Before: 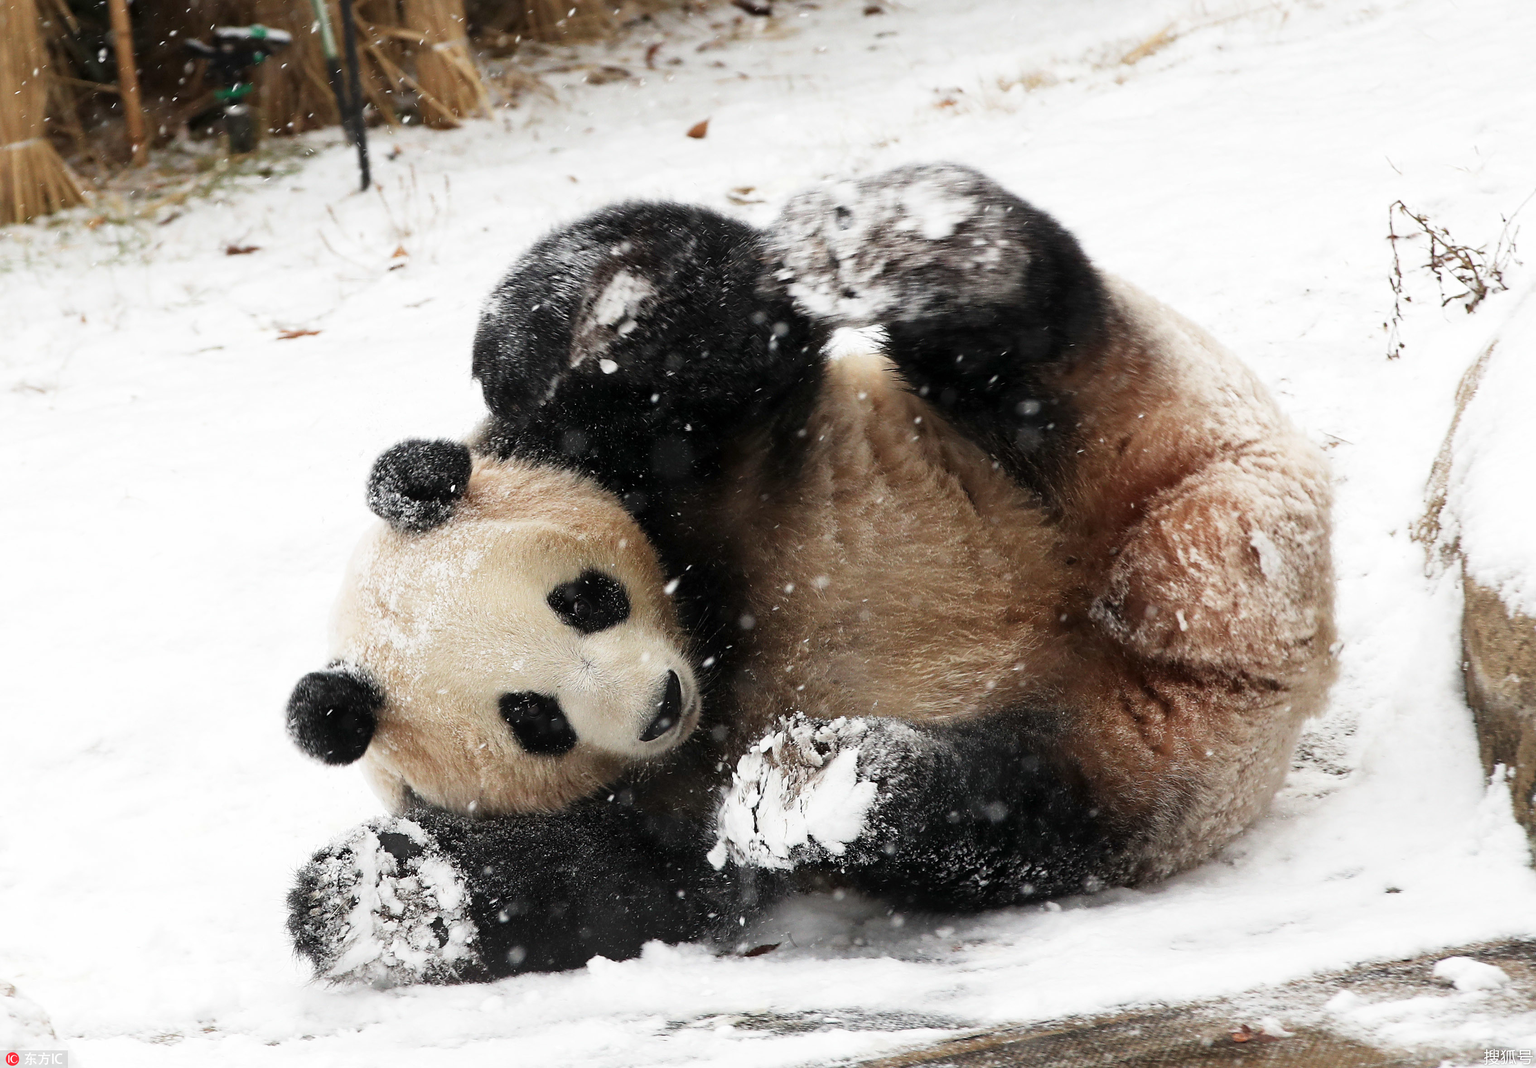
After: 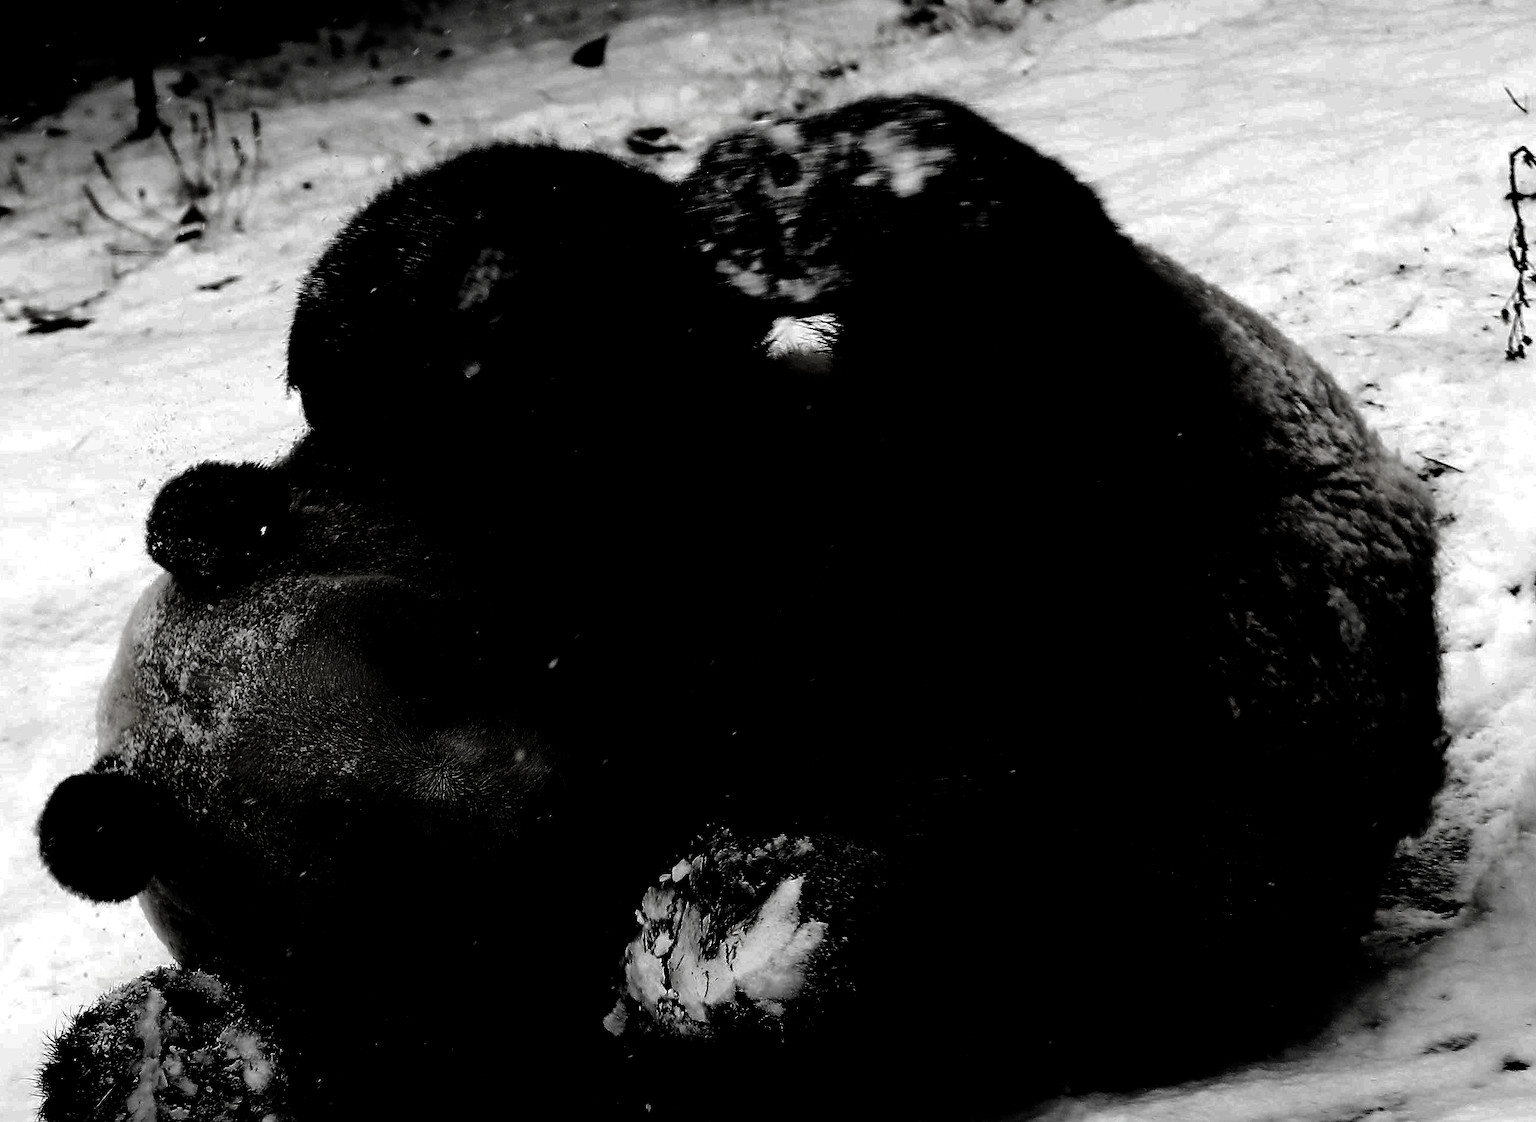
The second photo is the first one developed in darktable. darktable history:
tone curve: curves: ch0 [(0, 0.021) (0.059, 0.053) (0.212, 0.18) (0.337, 0.304) (0.495, 0.505) (0.725, 0.731) (0.89, 0.919) (1, 1)]; ch1 [(0, 0) (0.094, 0.081) (0.285, 0.299) (0.413, 0.43) (0.479, 0.475) (0.54, 0.55) (0.615, 0.65) (0.683, 0.688) (1, 1)]; ch2 [(0, 0) (0.257, 0.217) (0.434, 0.434) (0.498, 0.507) (0.599, 0.578) (1, 1)], preserve colors none
crop: left 16.614%, top 8.444%, right 8.27%, bottom 12.624%
levels: levels [0.721, 0.937, 0.997]
